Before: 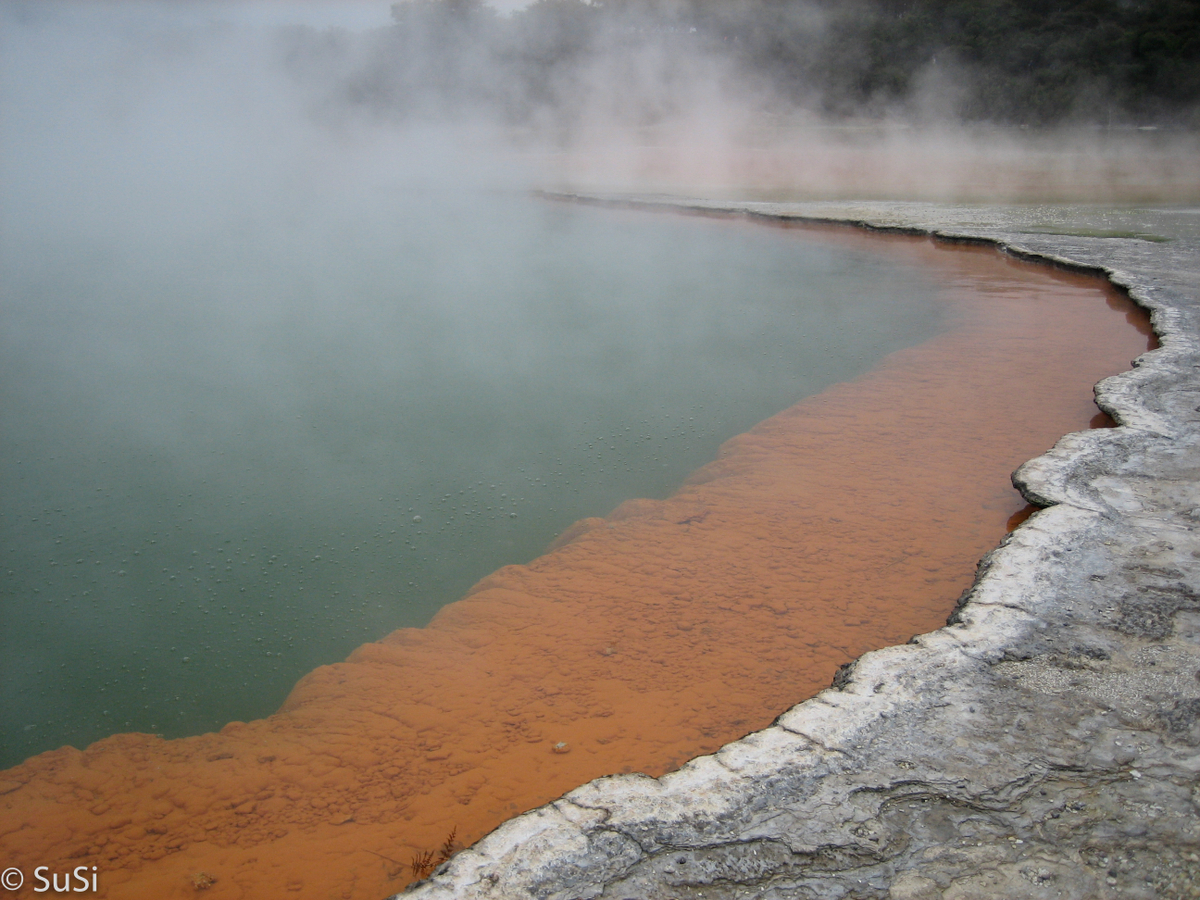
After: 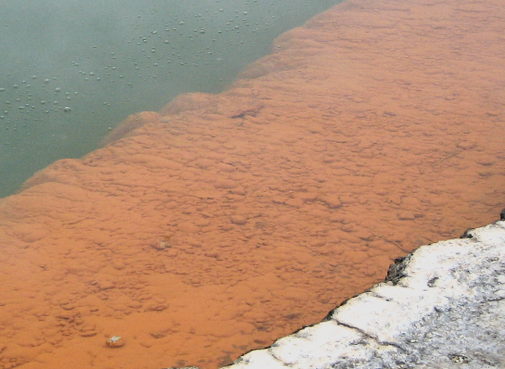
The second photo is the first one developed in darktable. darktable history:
filmic rgb: black relative exposure -9.08 EV, white relative exposure 2.3 EV, hardness 7.49
contrast brightness saturation: contrast 0.1, brightness 0.03, saturation 0.09
crop: left 37.221%, top 45.169%, right 20.63%, bottom 13.777%
shadows and highlights: radius 121.13, shadows 21.4, white point adjustment -9.72, highlights -14.39, soften with gaussian
exposure: black level correction 0, exposure 0.5 EV, compensate exposure bias true, compensate highlight preservation false
